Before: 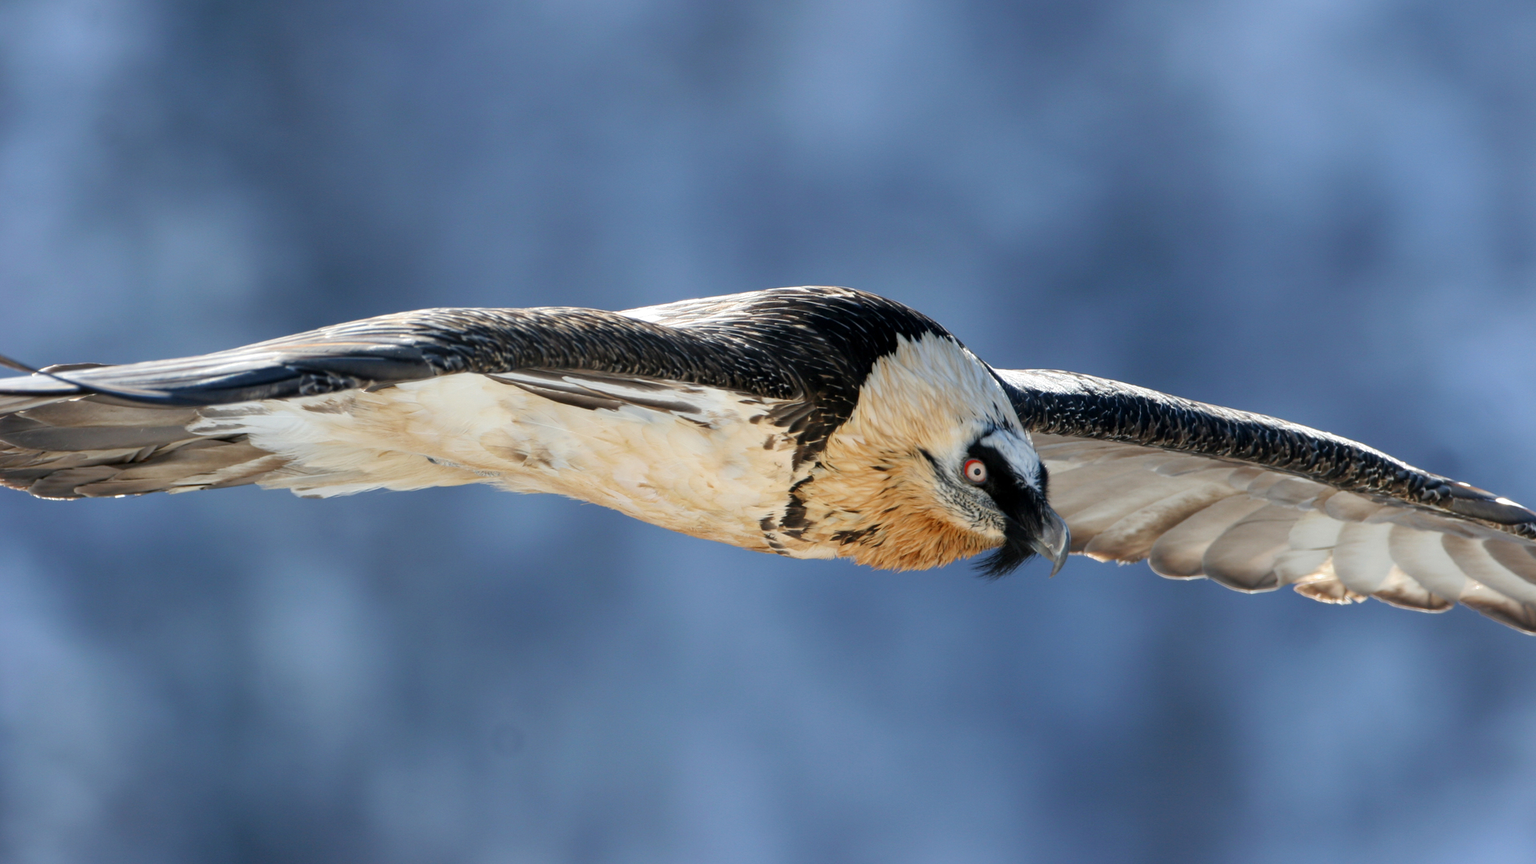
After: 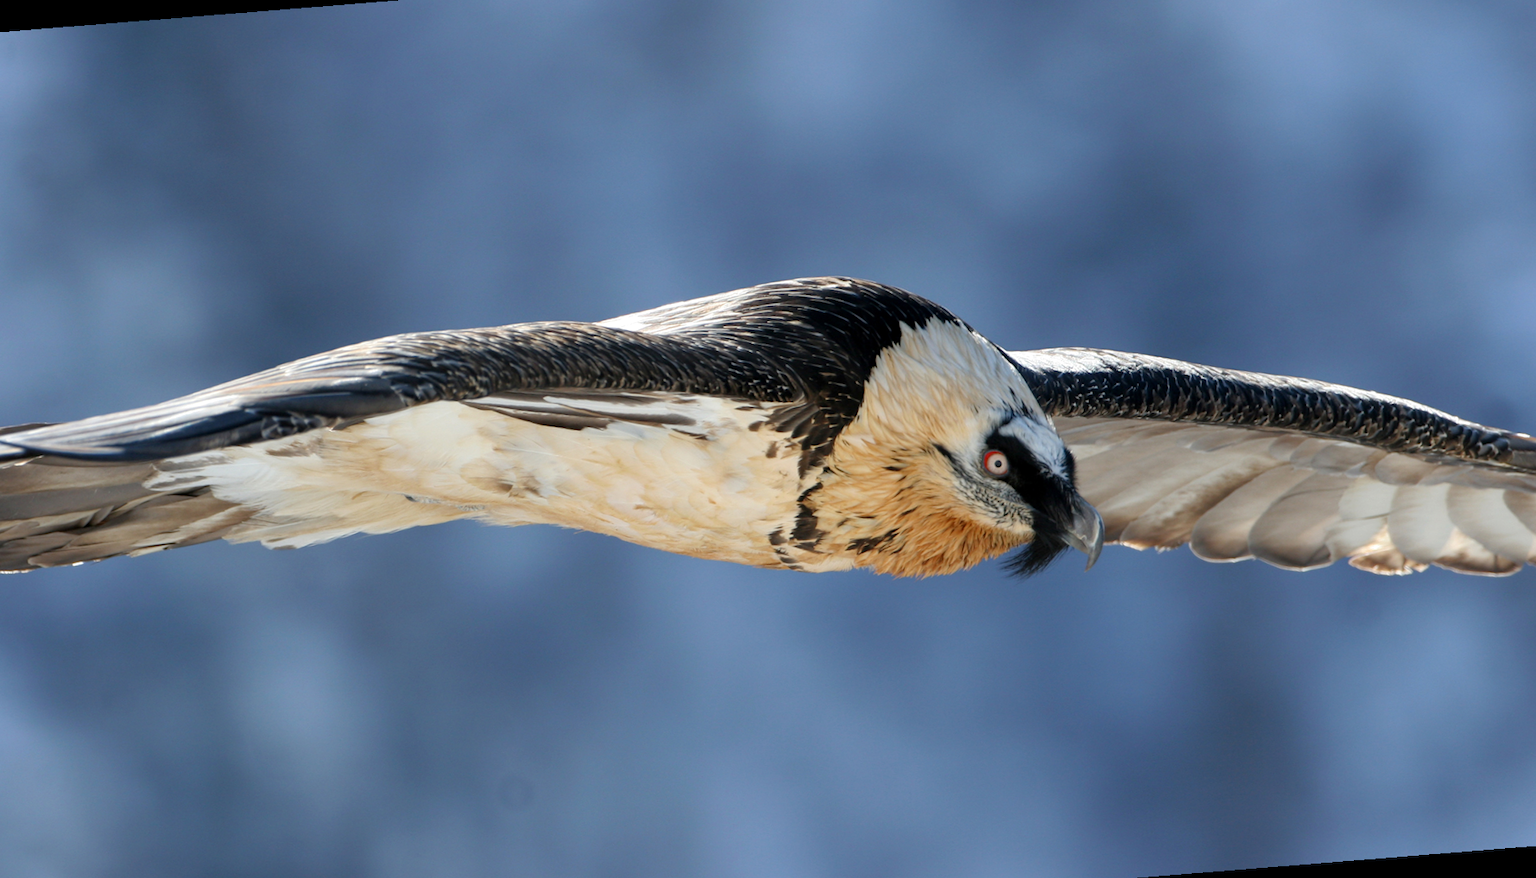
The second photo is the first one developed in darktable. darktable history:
tone equalizer: on, module defaults
rotate and perspective: rotation -4.57°, crop left 0.054, crop right 0.944, crop top 0.087, crop bottom 0.914
